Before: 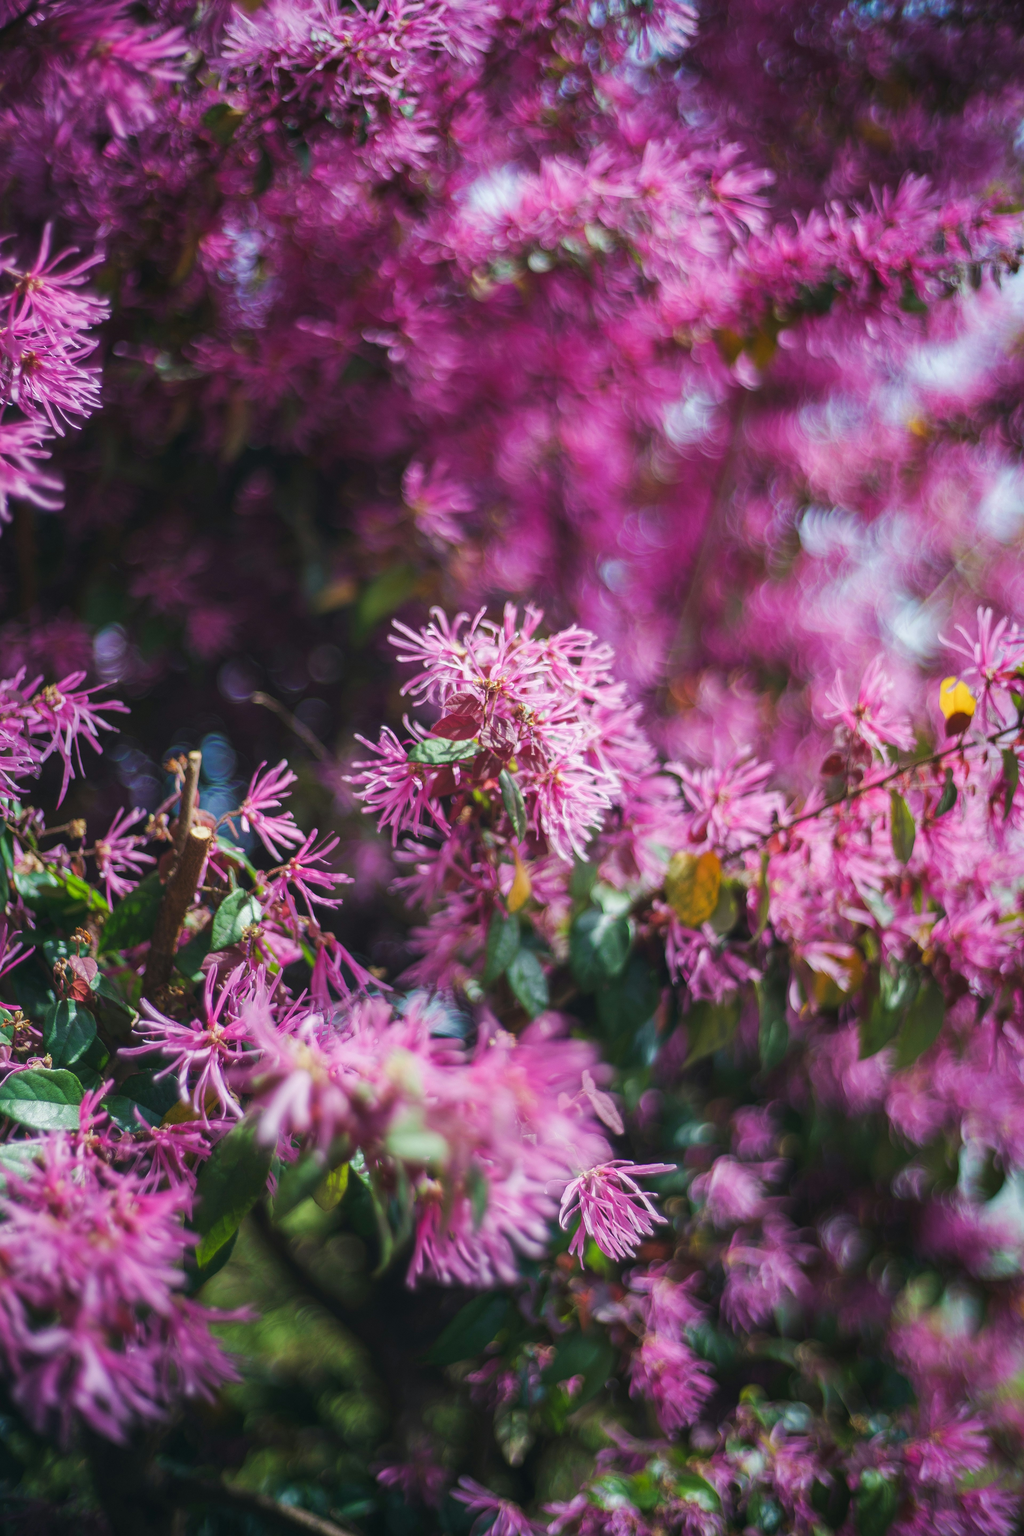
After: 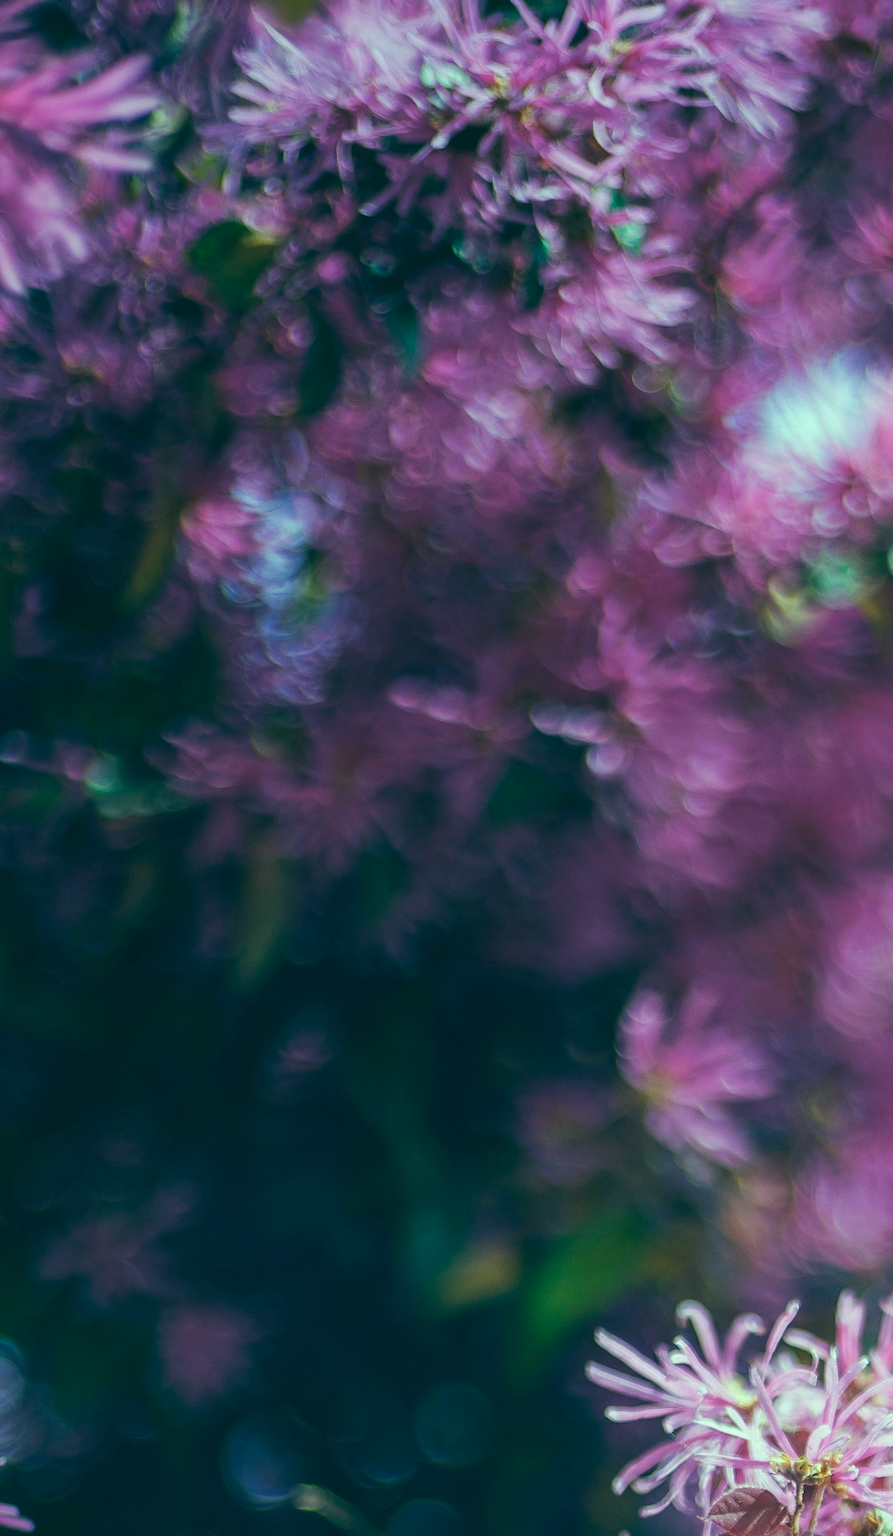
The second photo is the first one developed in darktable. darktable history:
color correction: highlights a* -19.74, highlights b* 9.8, shadows a* -20.87, shadows b* -10.95
crop and rotate: left 11.227%, top 0.07%, right 48.188%, bottom 53.415%
